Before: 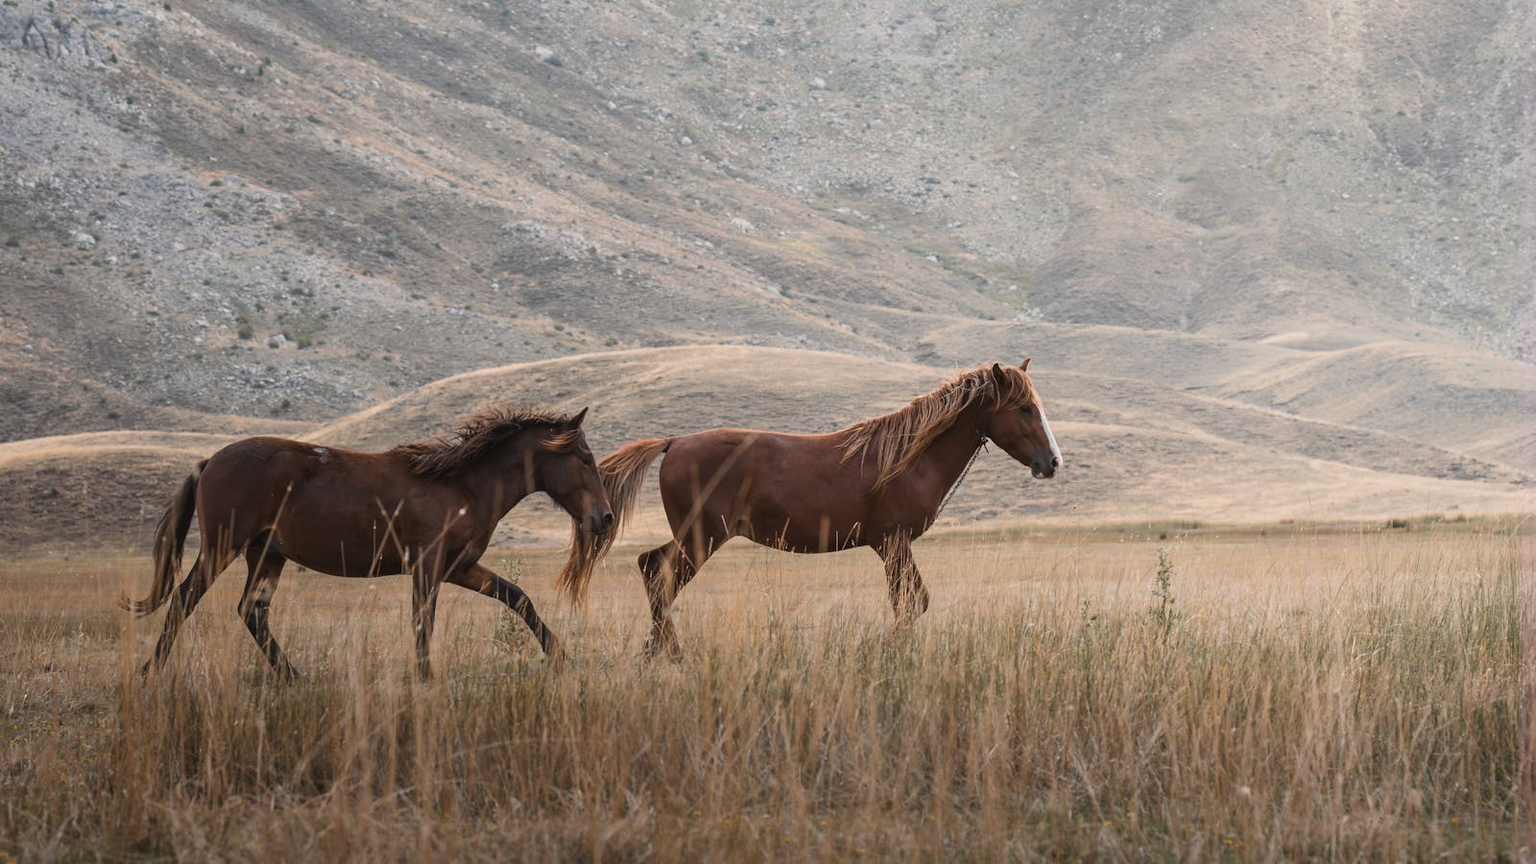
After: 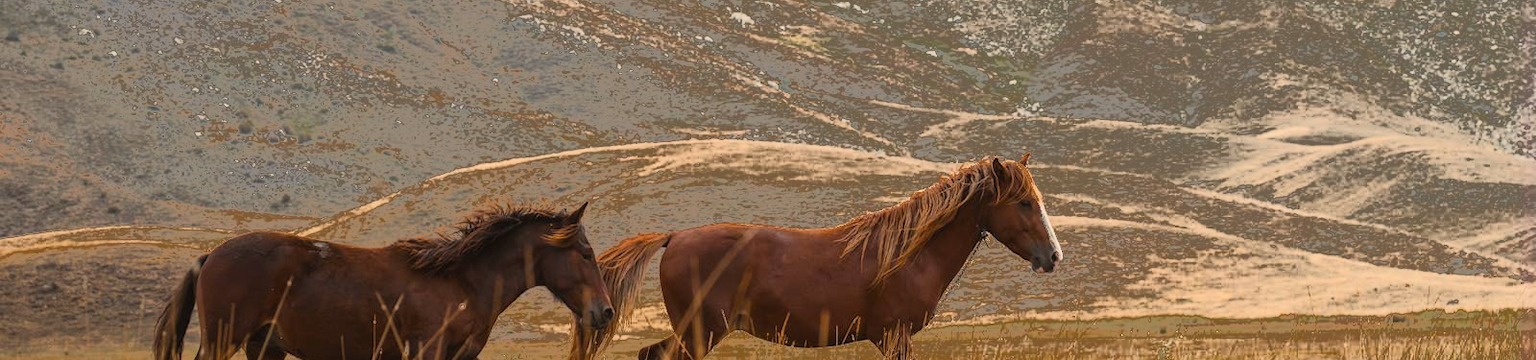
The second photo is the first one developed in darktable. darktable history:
crop and rotate: top 23.84%, bottom 34.294%
fill light: exposure -0.73 EV, center 0.69, width 2.2
white balance: red 1.045, blue 0.932
color balance rgb: perceptual saturation grading › global saturation 30%, global vibrance 20%
